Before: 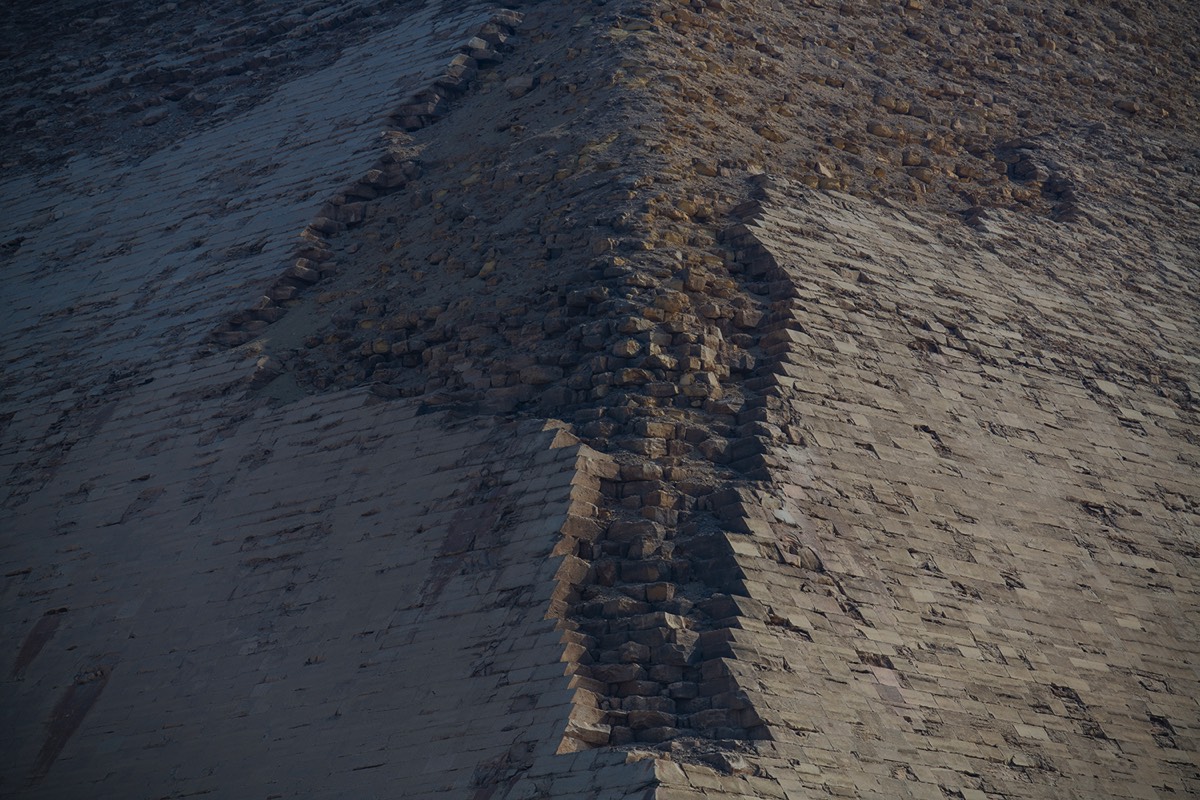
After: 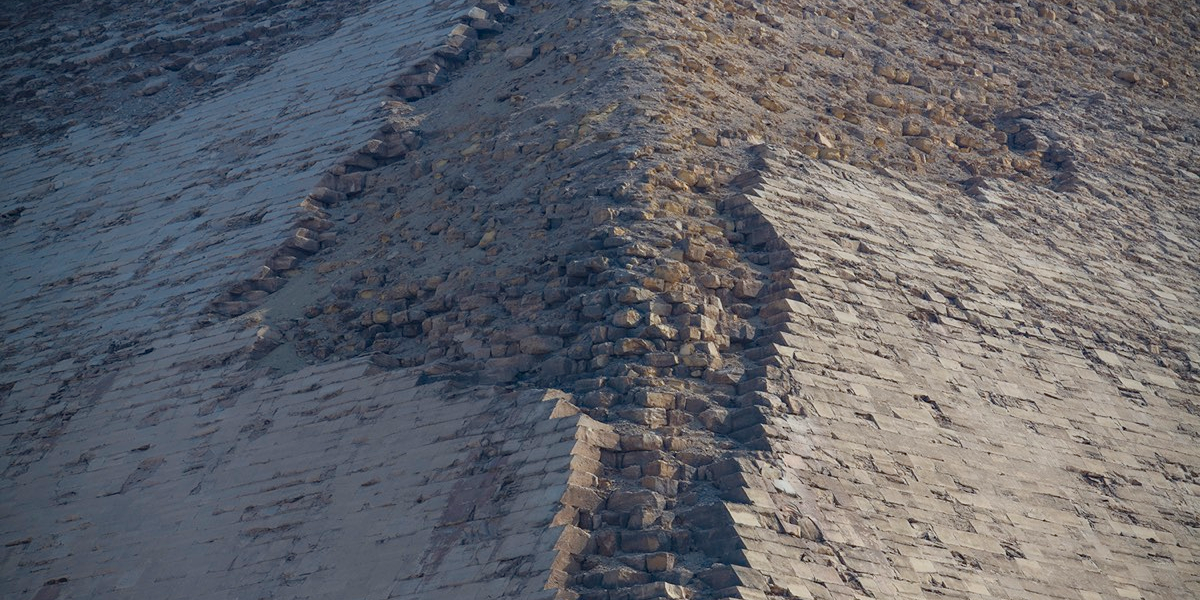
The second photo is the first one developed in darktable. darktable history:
crop: top 3.857%, bottom 21.132%
exposure: exposure 0.6 EV, compensate highlight preservation false
